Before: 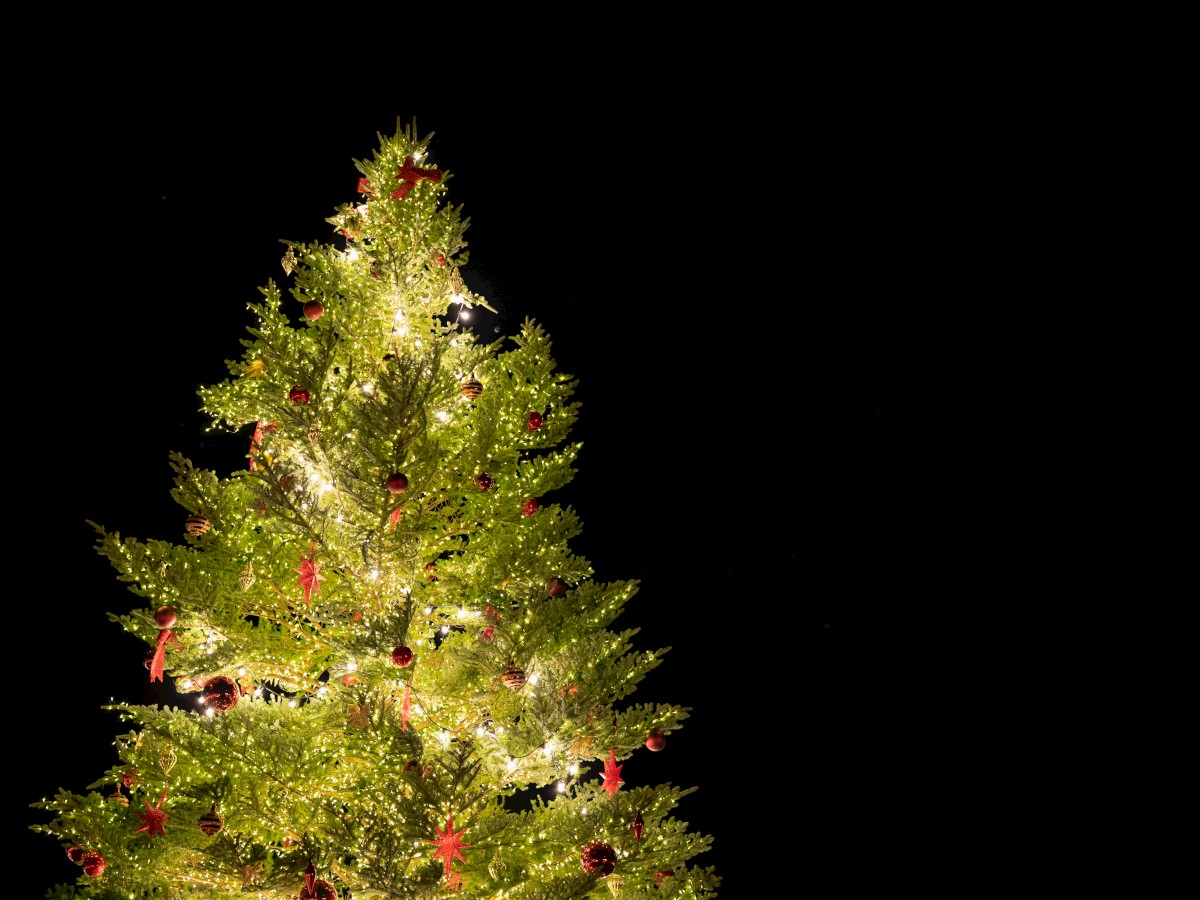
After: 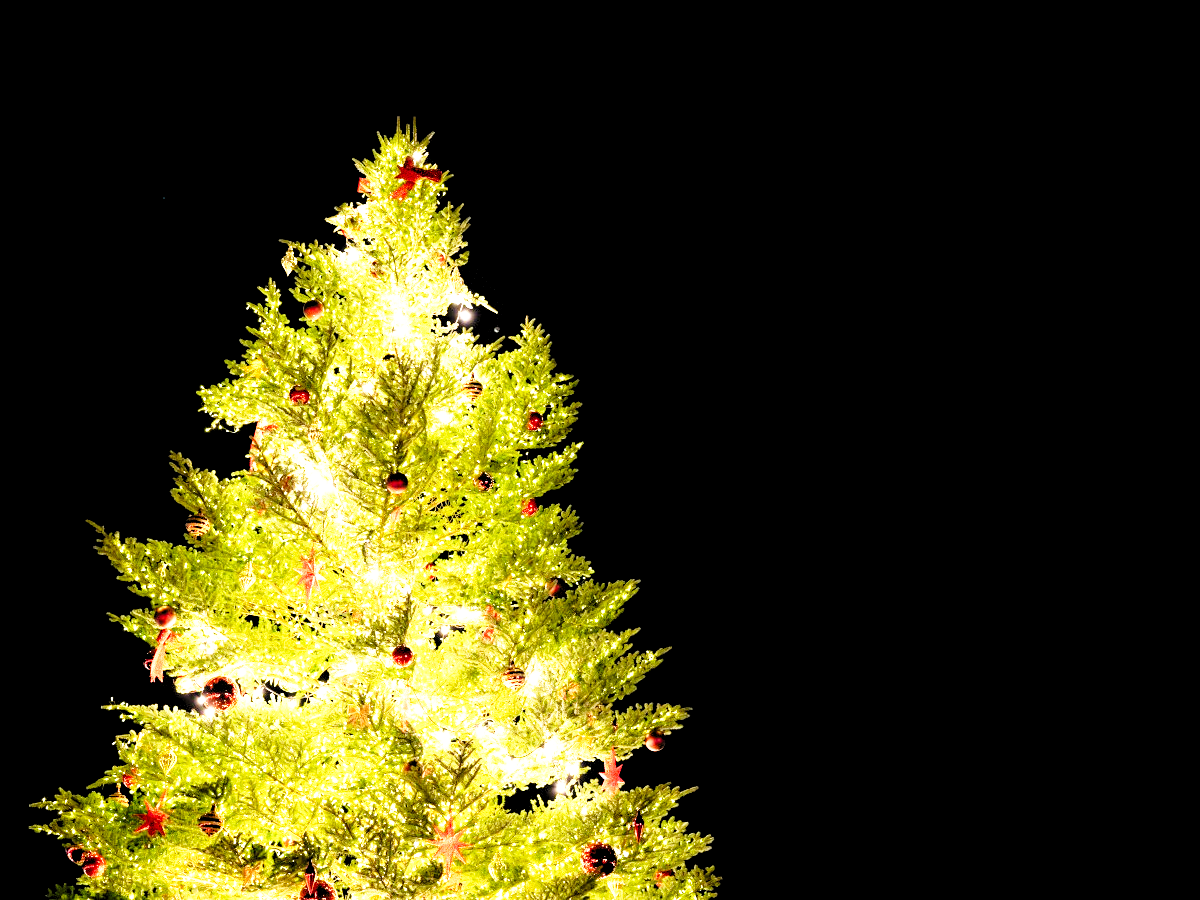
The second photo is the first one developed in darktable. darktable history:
exposure: exposure 0.766 EV, compensate highlight preservation false
base curve: curves: ch0 [(0, 0) (0.026, 0.03) (0.109, 0.232) (0.351, 0.748) (0.669, 0.968) (1, 1)], preserve colors none
rgb levels: levels [[0.013, 0.434, 0.89], [0, 0.5, 1], [0, 0.5, 1]]
